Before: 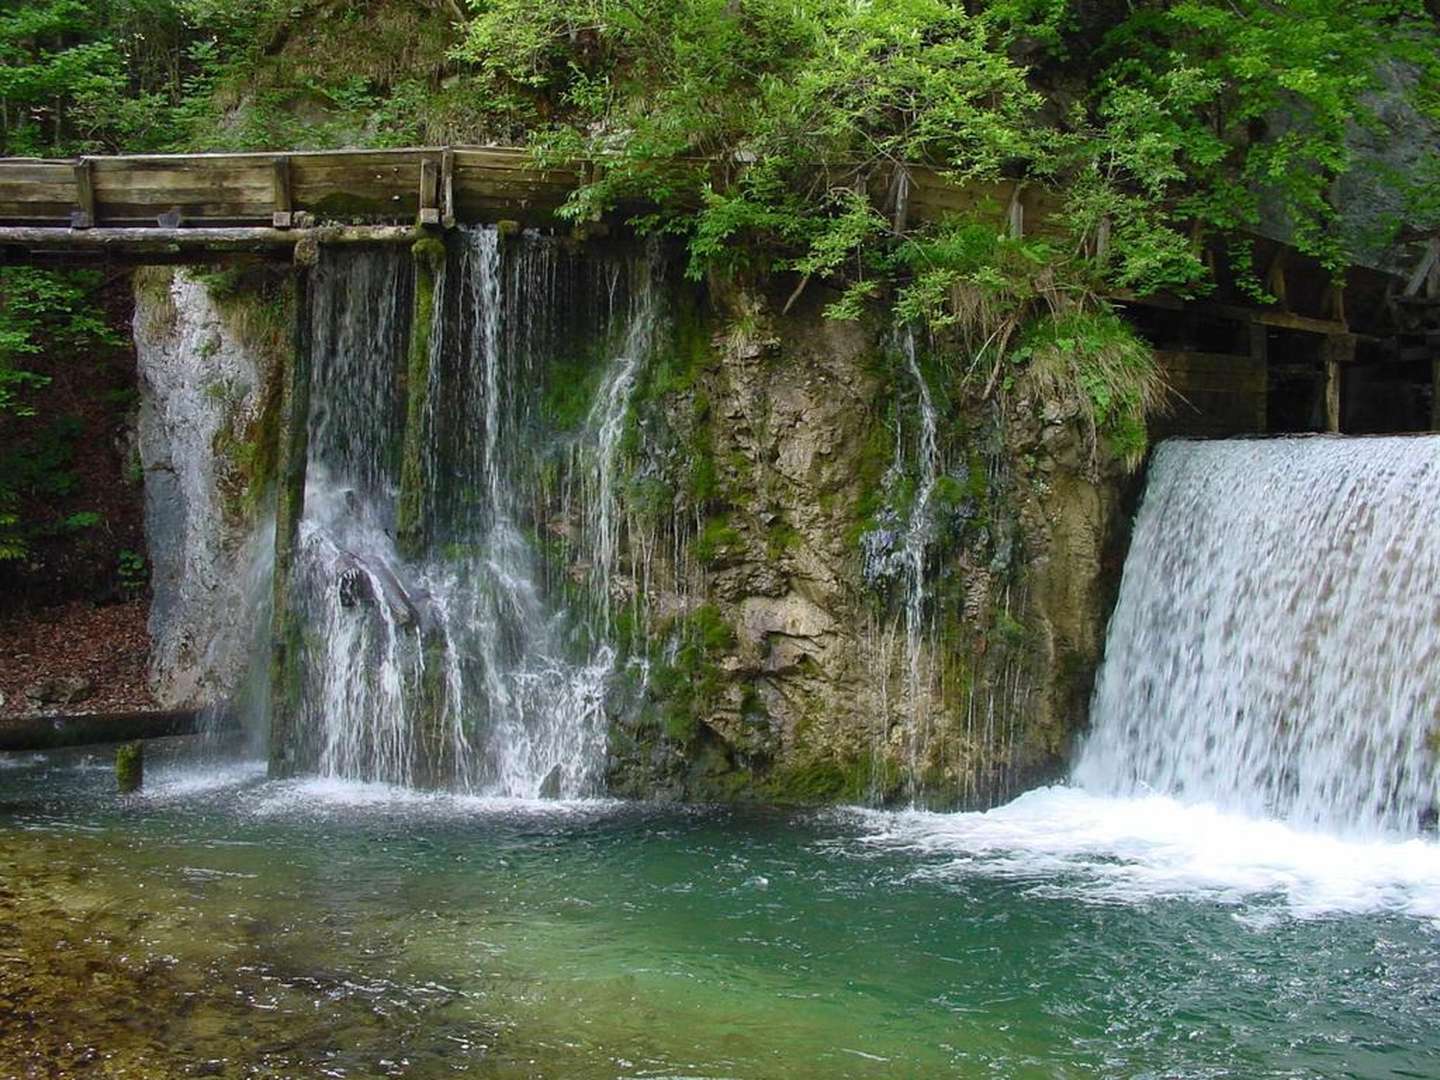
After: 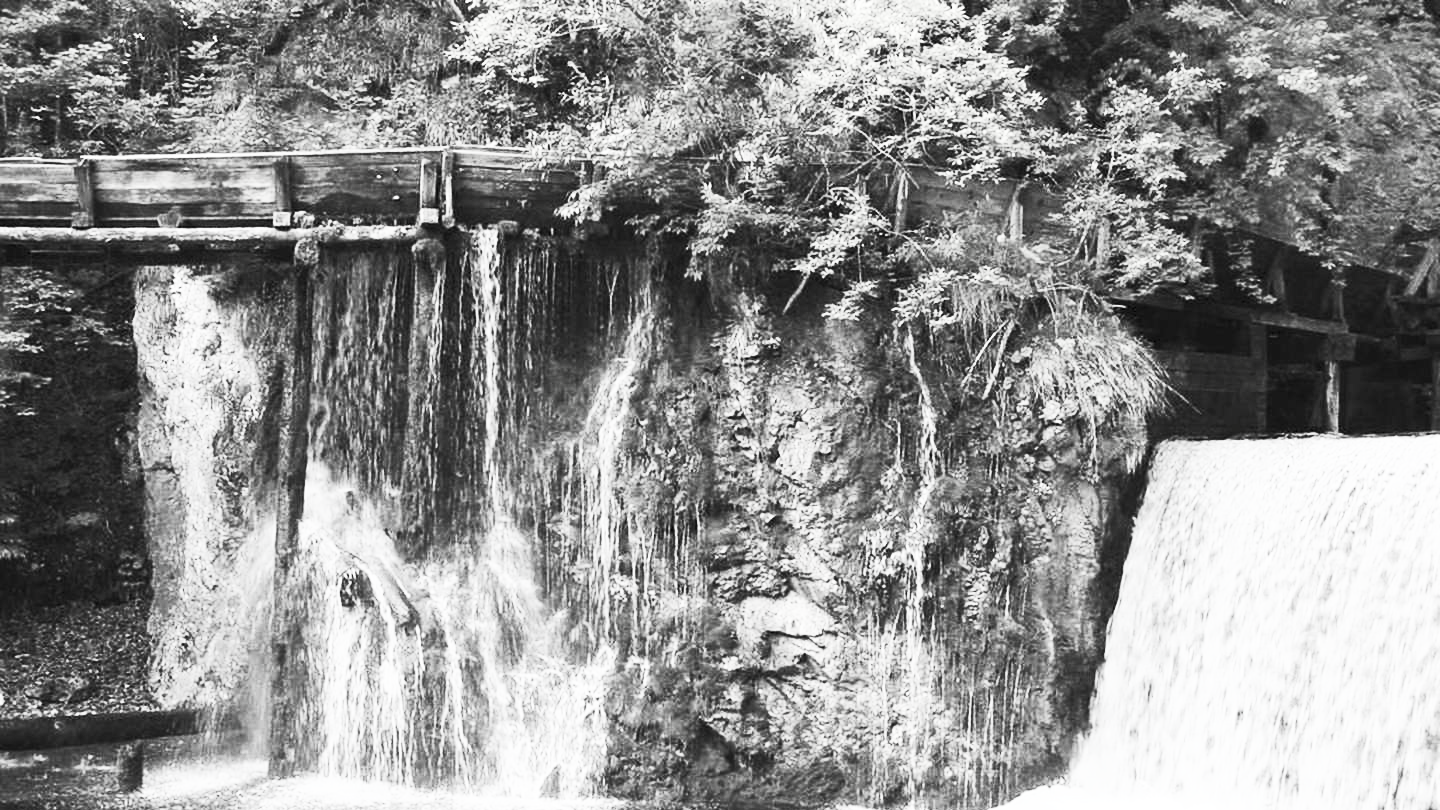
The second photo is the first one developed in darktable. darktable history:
base curve: curves: ch0 [(0, 0) (0.204, 0.334) (0.55, 0.733) (1, 1)], exposure shift 0.01
crop: bottom 24.994%
contrast brightness saturation: contrast 0.531, brightness 0.46, saturation -0.986
